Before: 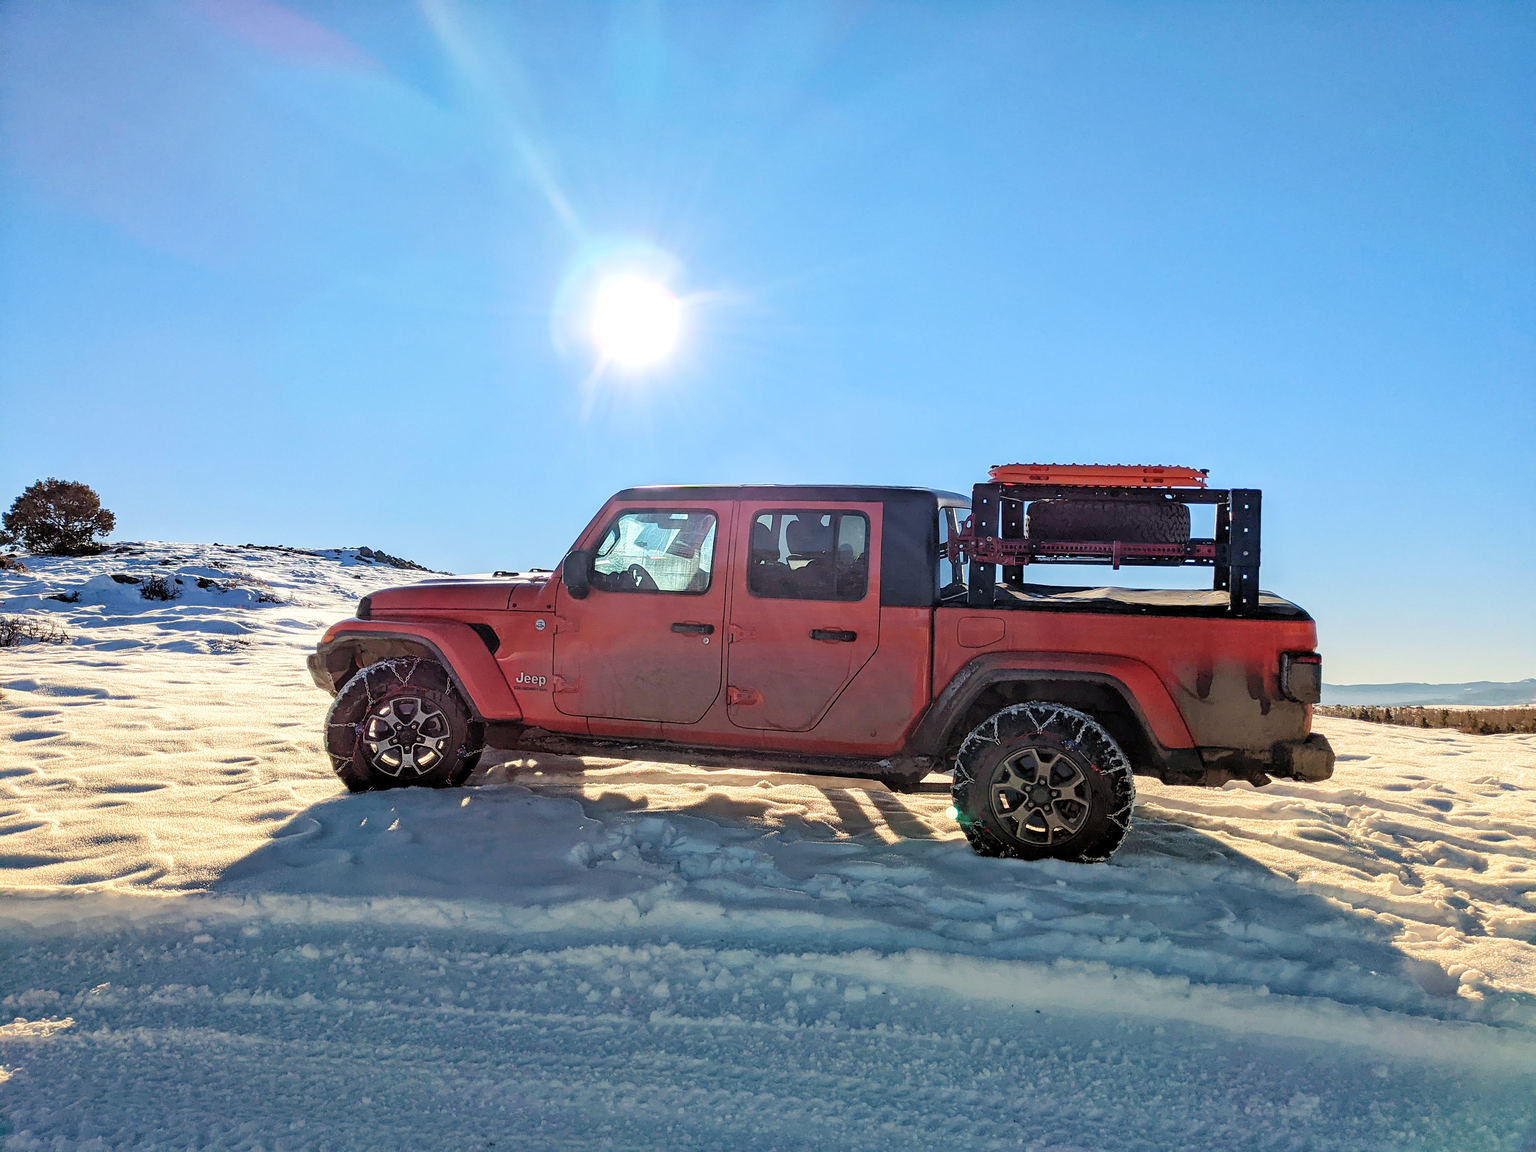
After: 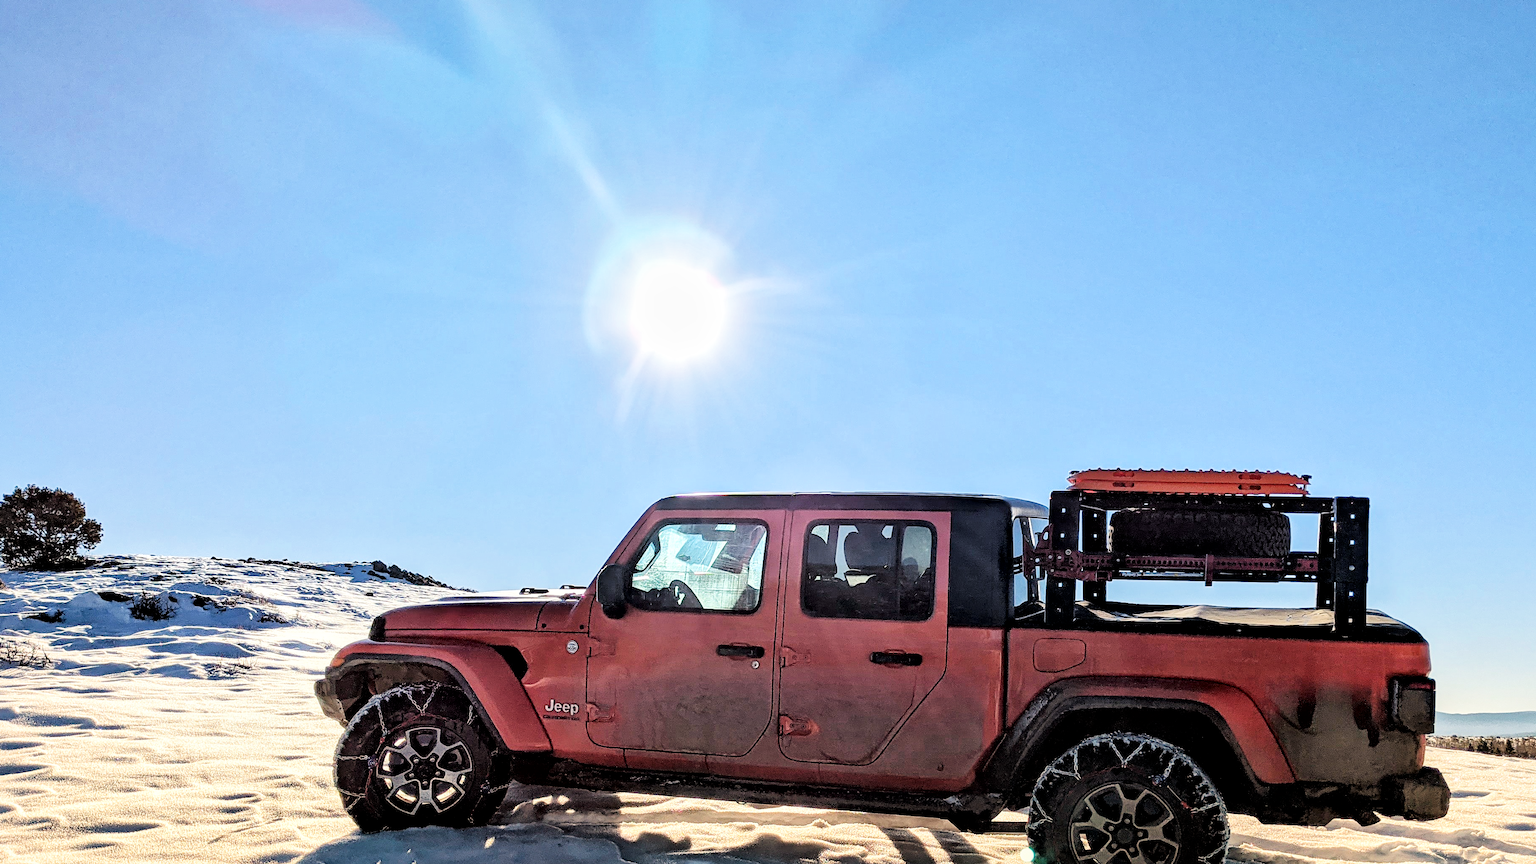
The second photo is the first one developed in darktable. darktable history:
filmic rgb: black relative exposure -5.42 EV, white relative exposure 2.85 EV, dynamic range scaling -37.73%, hardness 4, contrast 1.605, highlights saturation mix -0.93%
crop: left 1.509%, top 3.452%, right 7.696%, bottom 28.452%
local contrast: mode bilateral grid, contrast 20, coarseness 50, detail 148%, midtone range 0.2
